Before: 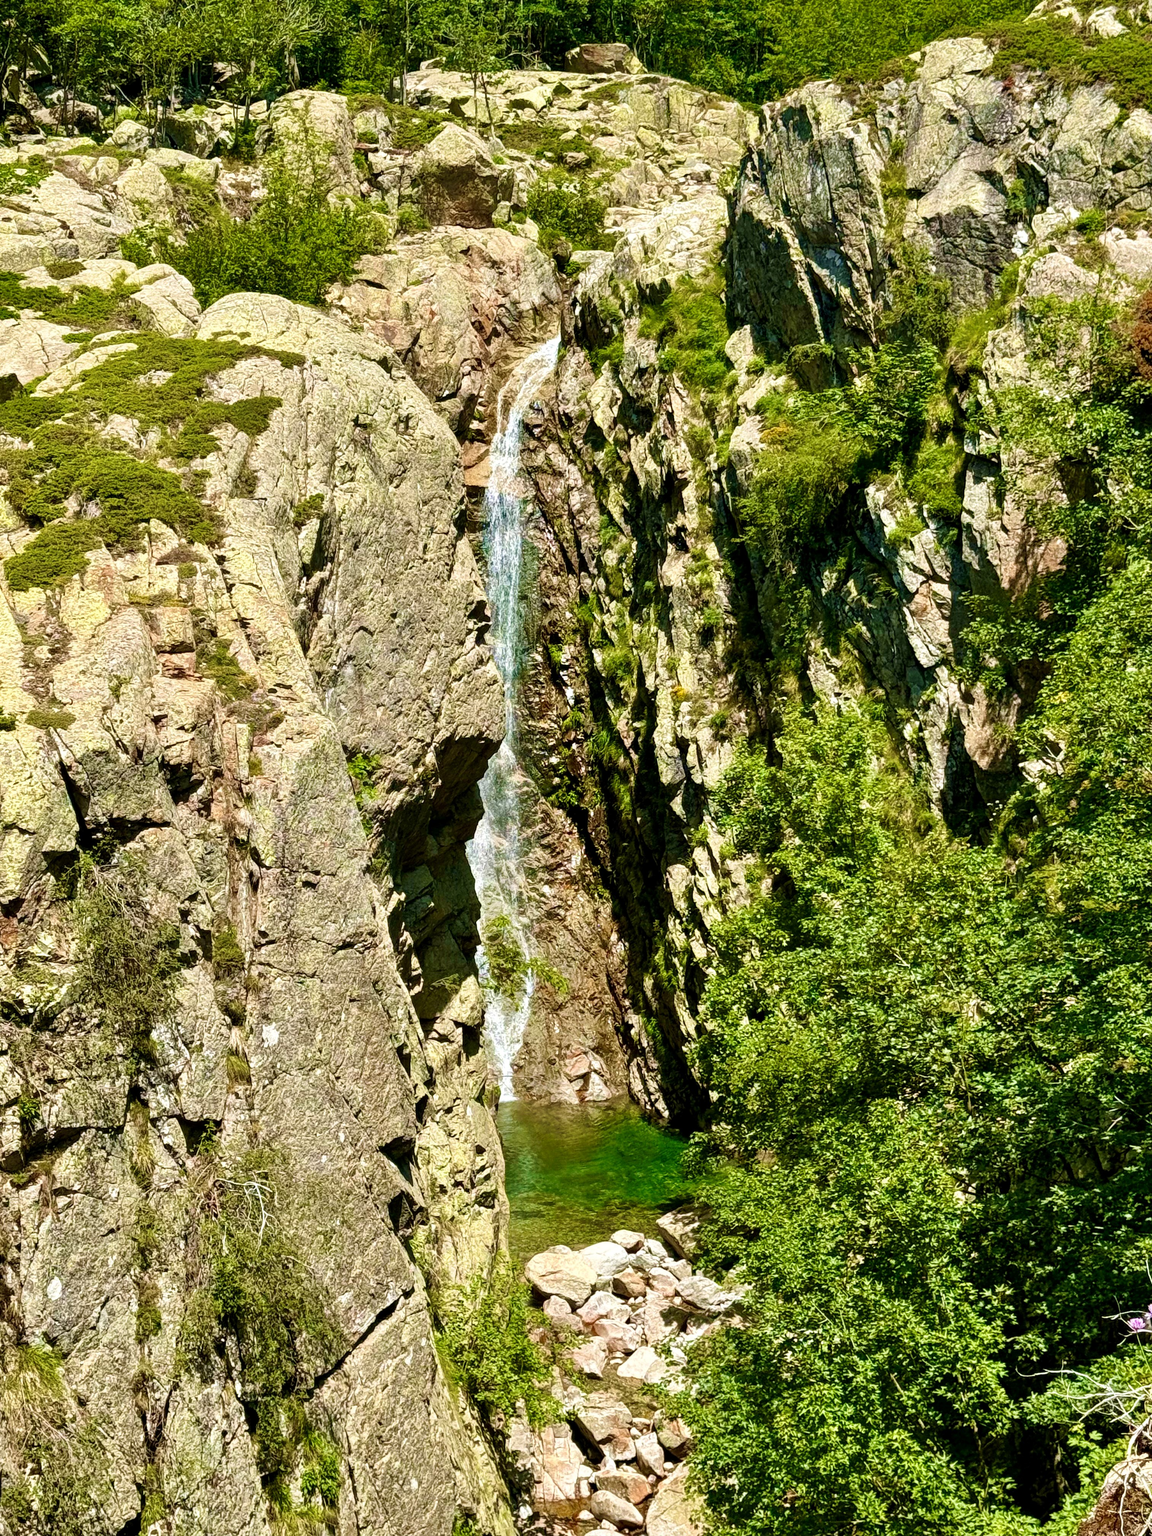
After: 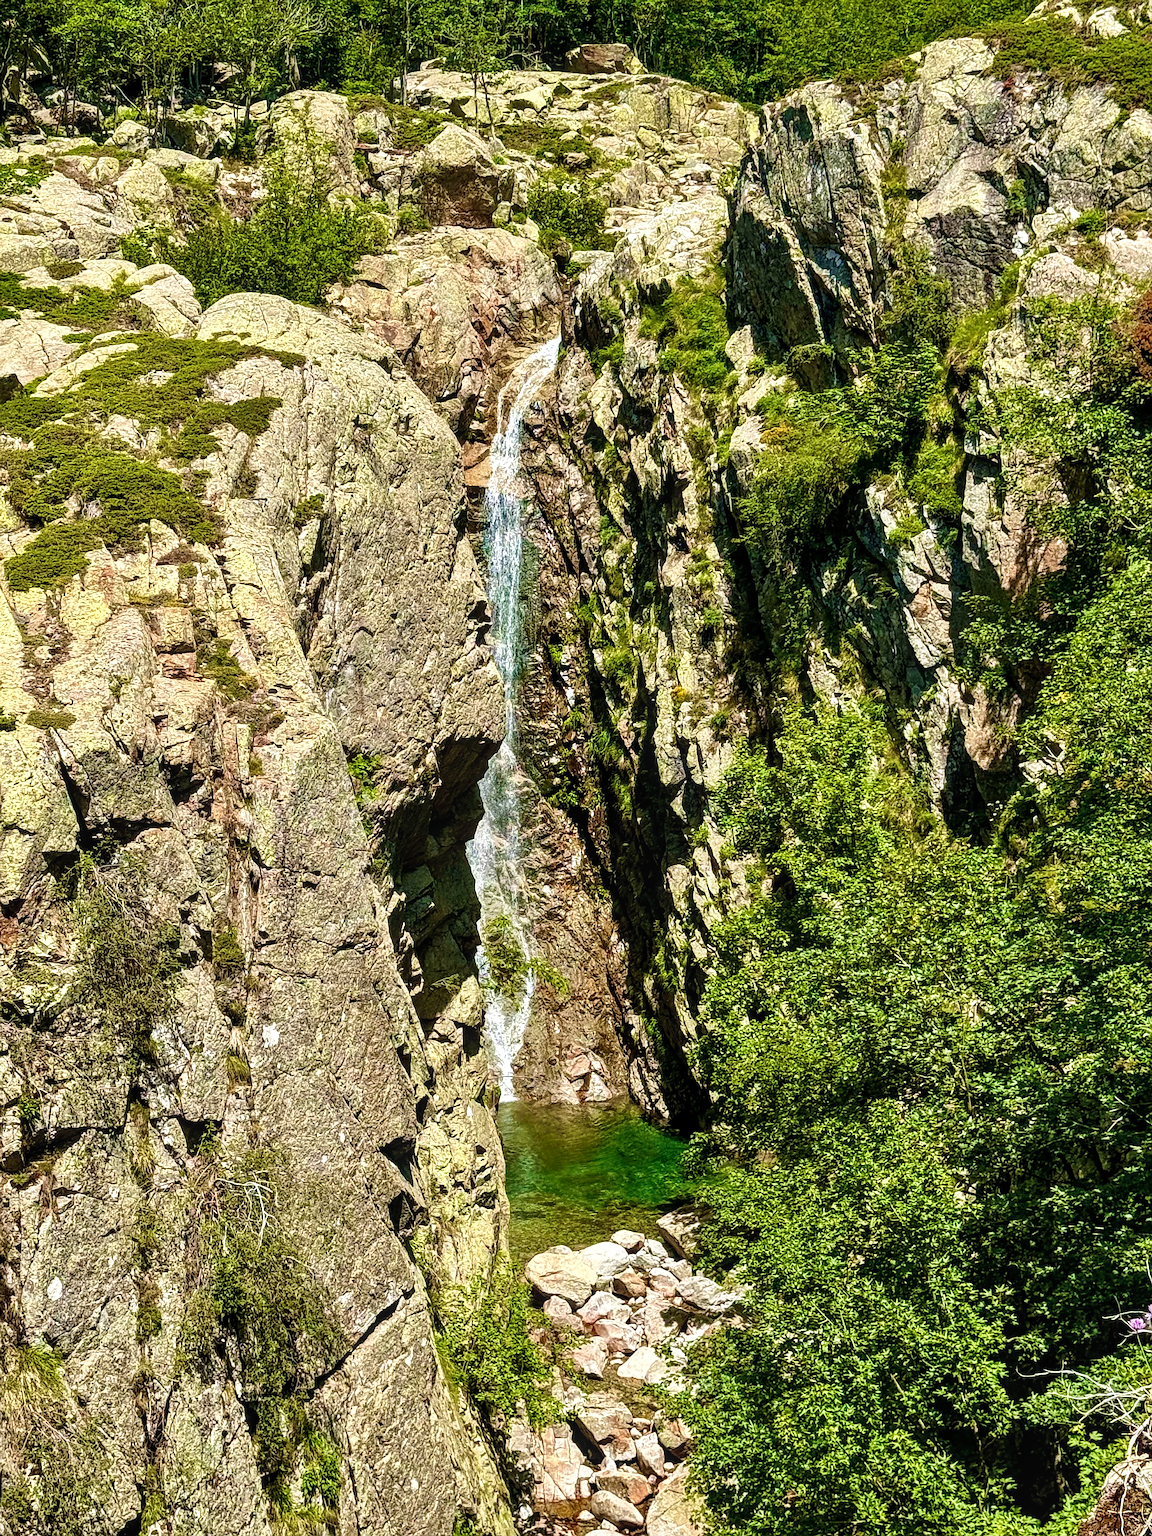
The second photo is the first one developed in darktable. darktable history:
sharpen: amount 0.478
local contrast: on, module defaults
color balance: gamma [0.9, 0.988, 0.975, 1.025], gain [1.05, 1, 1, 1]
